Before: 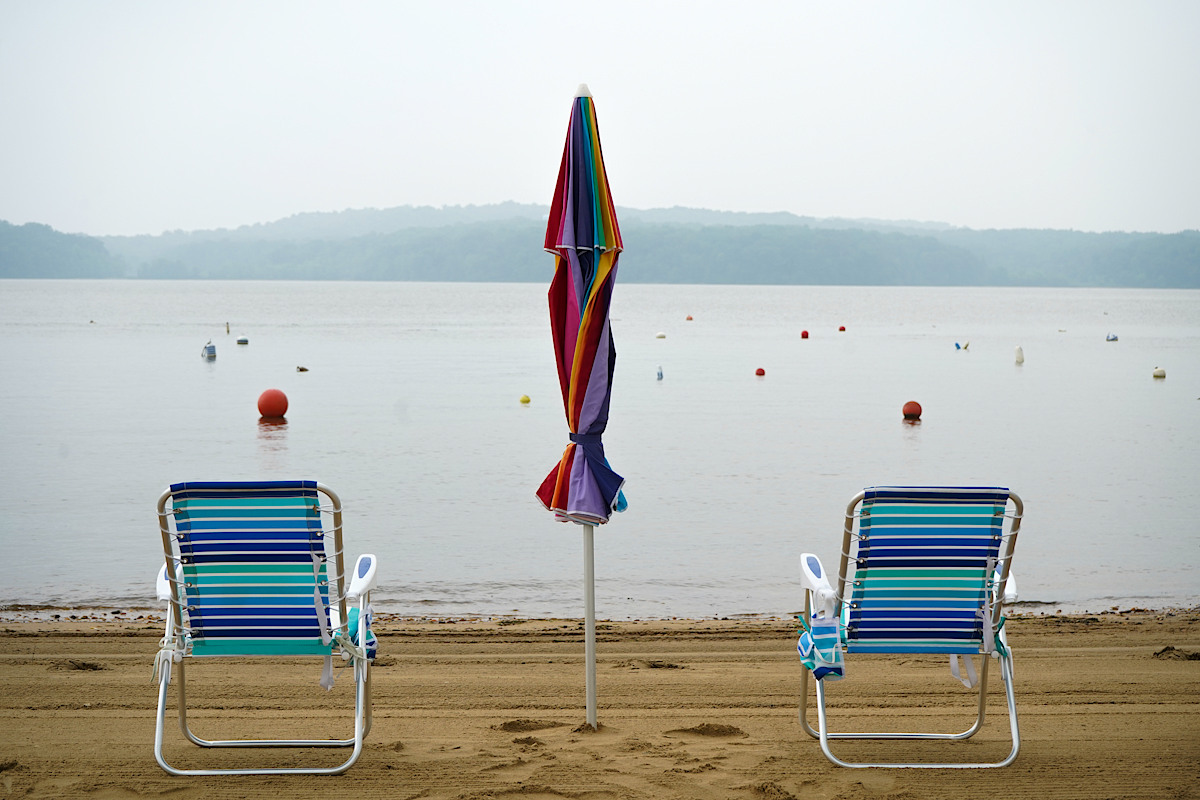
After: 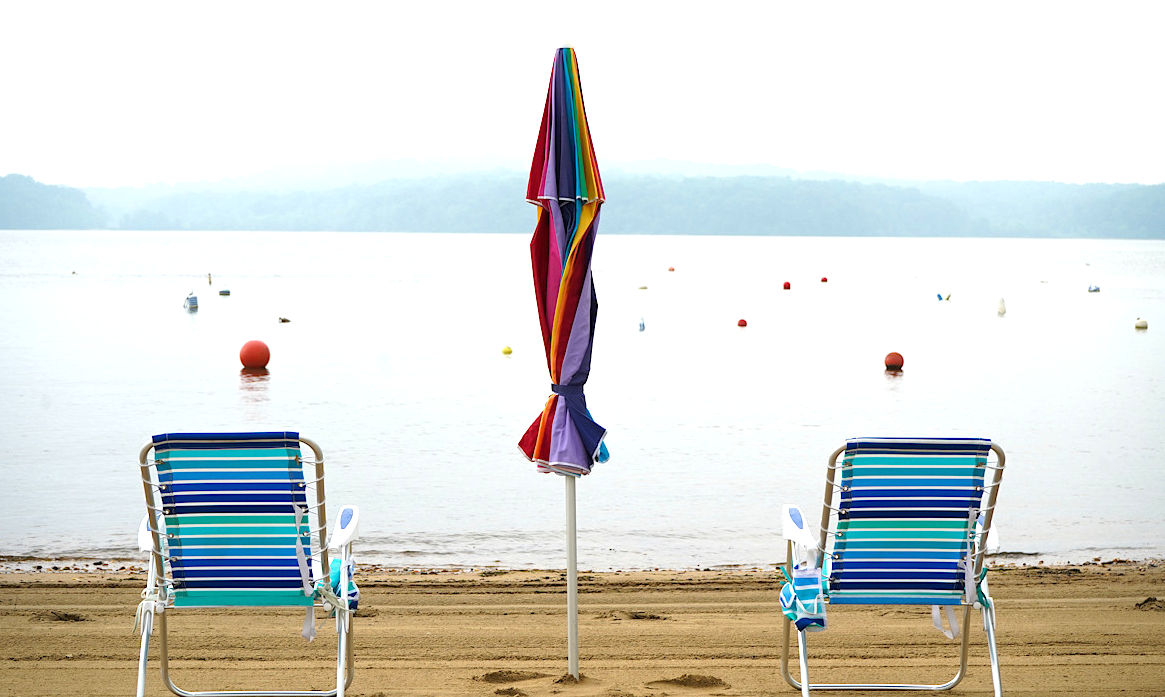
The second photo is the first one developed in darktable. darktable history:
exposure: black level correction 0, exposure 0.7 EV, compensate exposure bias true, compensate highlight preservation false
crop: left 1.507%, top 6.147%, right 1.379%, bottom 6.637%
